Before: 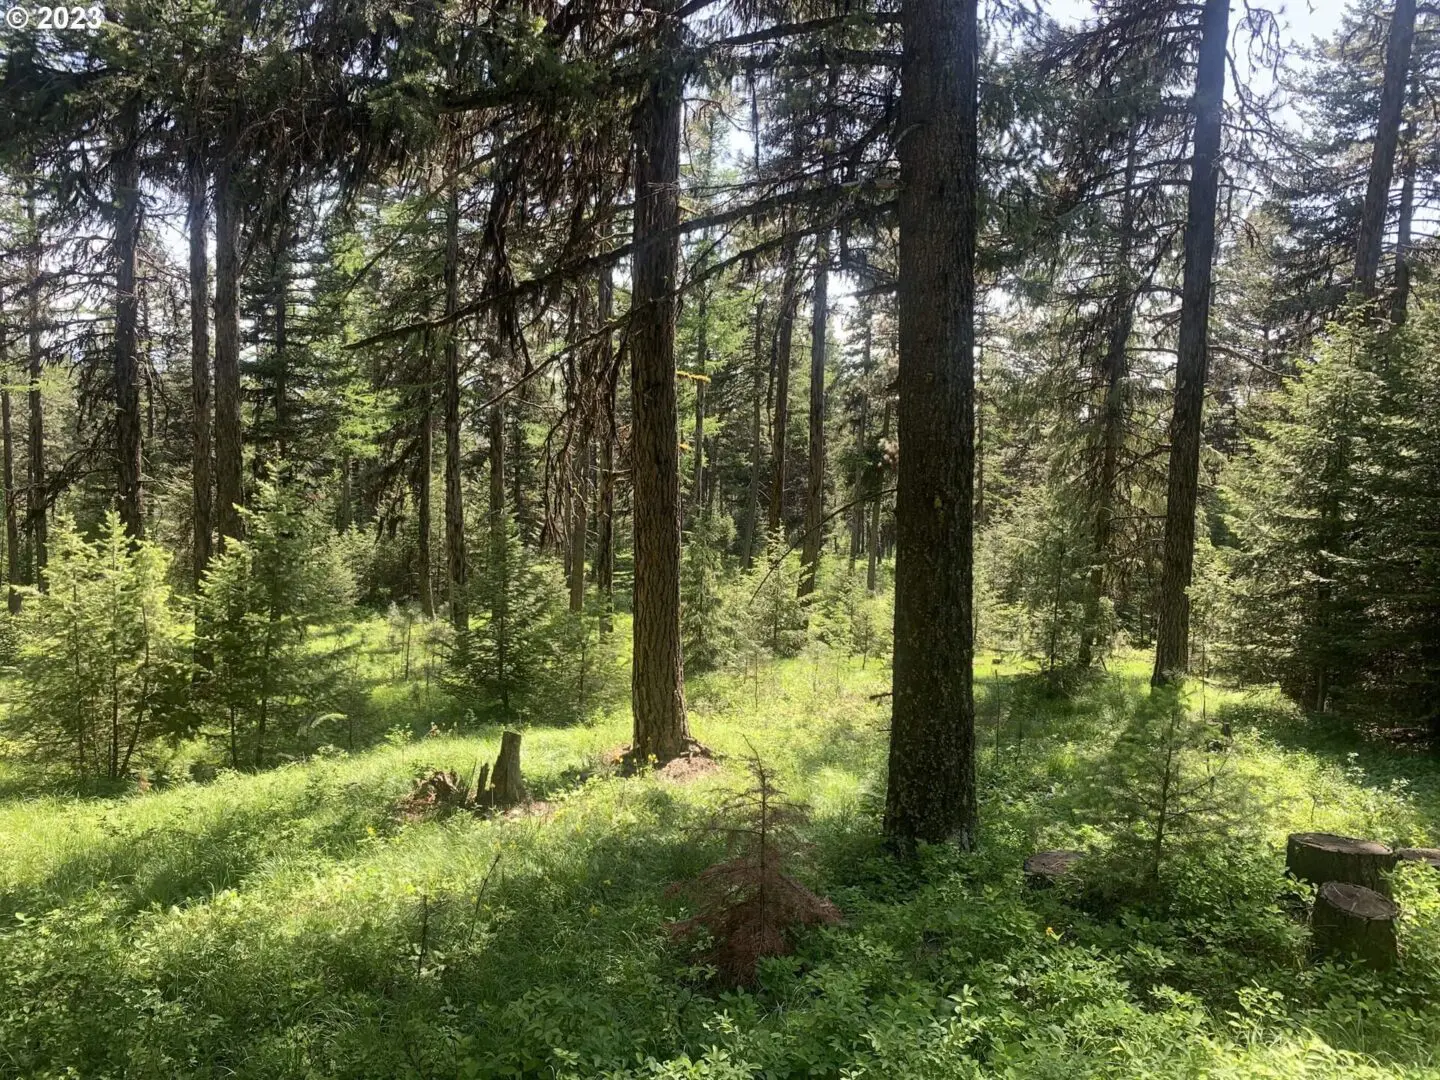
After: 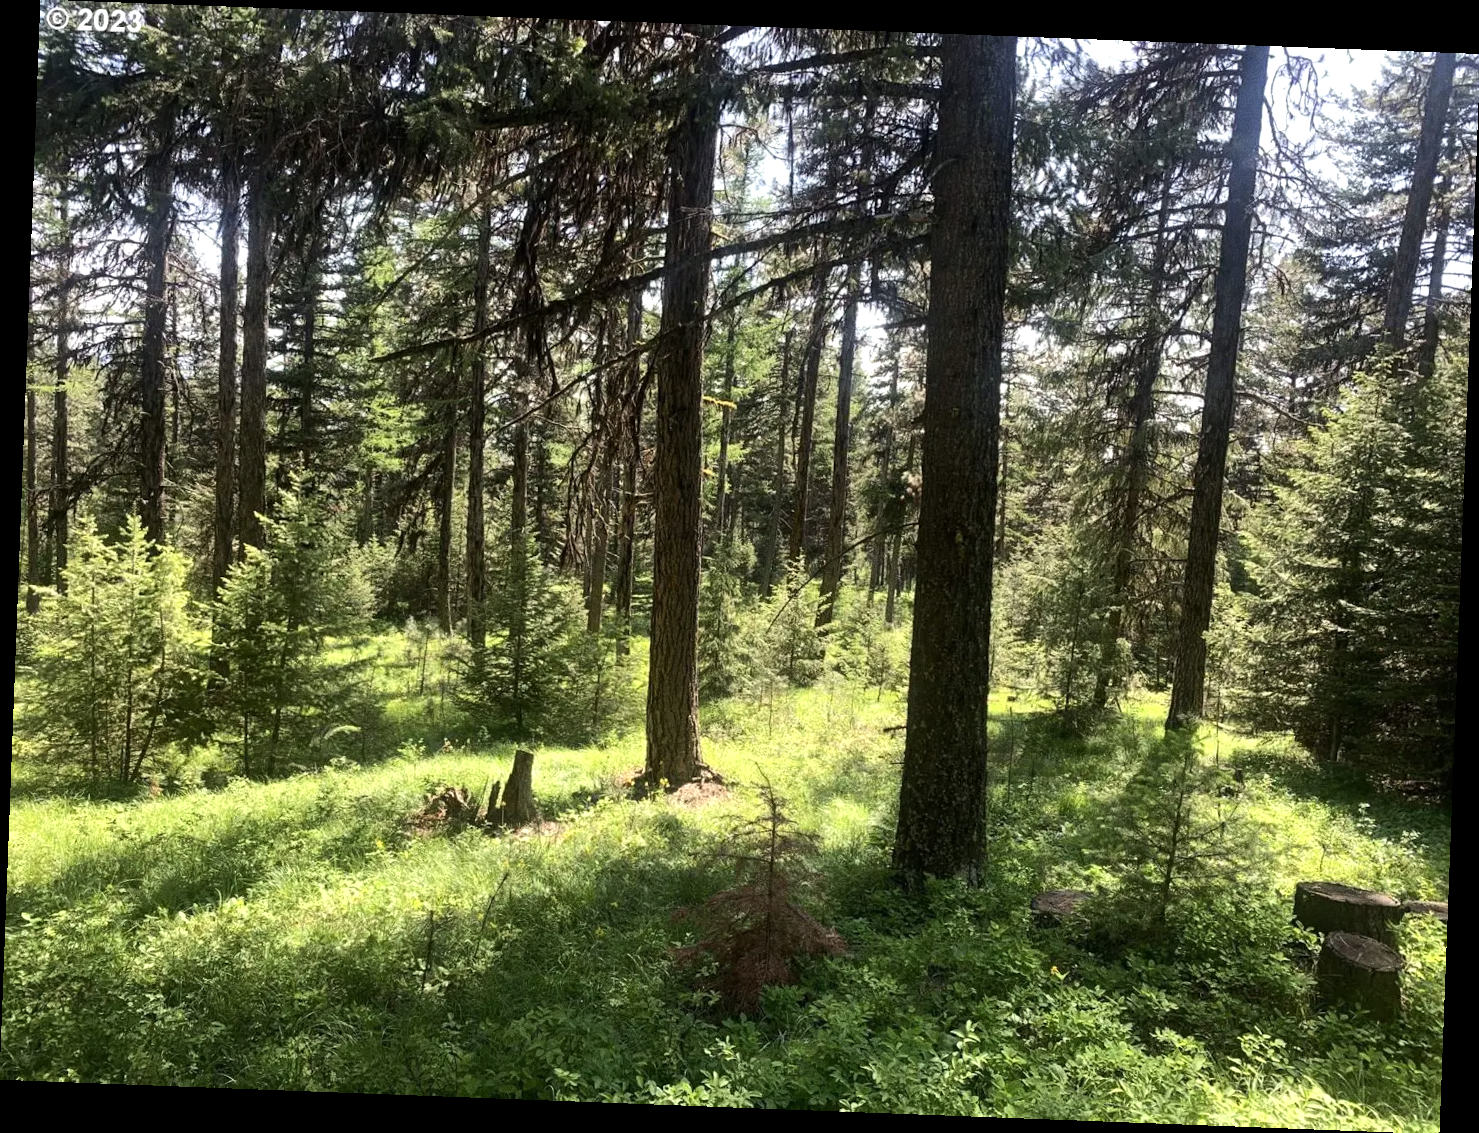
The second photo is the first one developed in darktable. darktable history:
rotate and perspective: rotation 2.17°, automatic cropping off
grain: coarseness 0.09 ISO
tone equalizer: -8 EV -0.417 EV, -7 EV -0.389 EV, -6 EV -0.333 EV, -5 EV -0.222 EV, -3 EV 0.222 EV, -2 EV 0.333 EV, -1 EV 0.389 EV, +0 EV 0.417 EV, edges refinement/feathering 500, mask exposure compensation -1.57 EV, preserve details no
